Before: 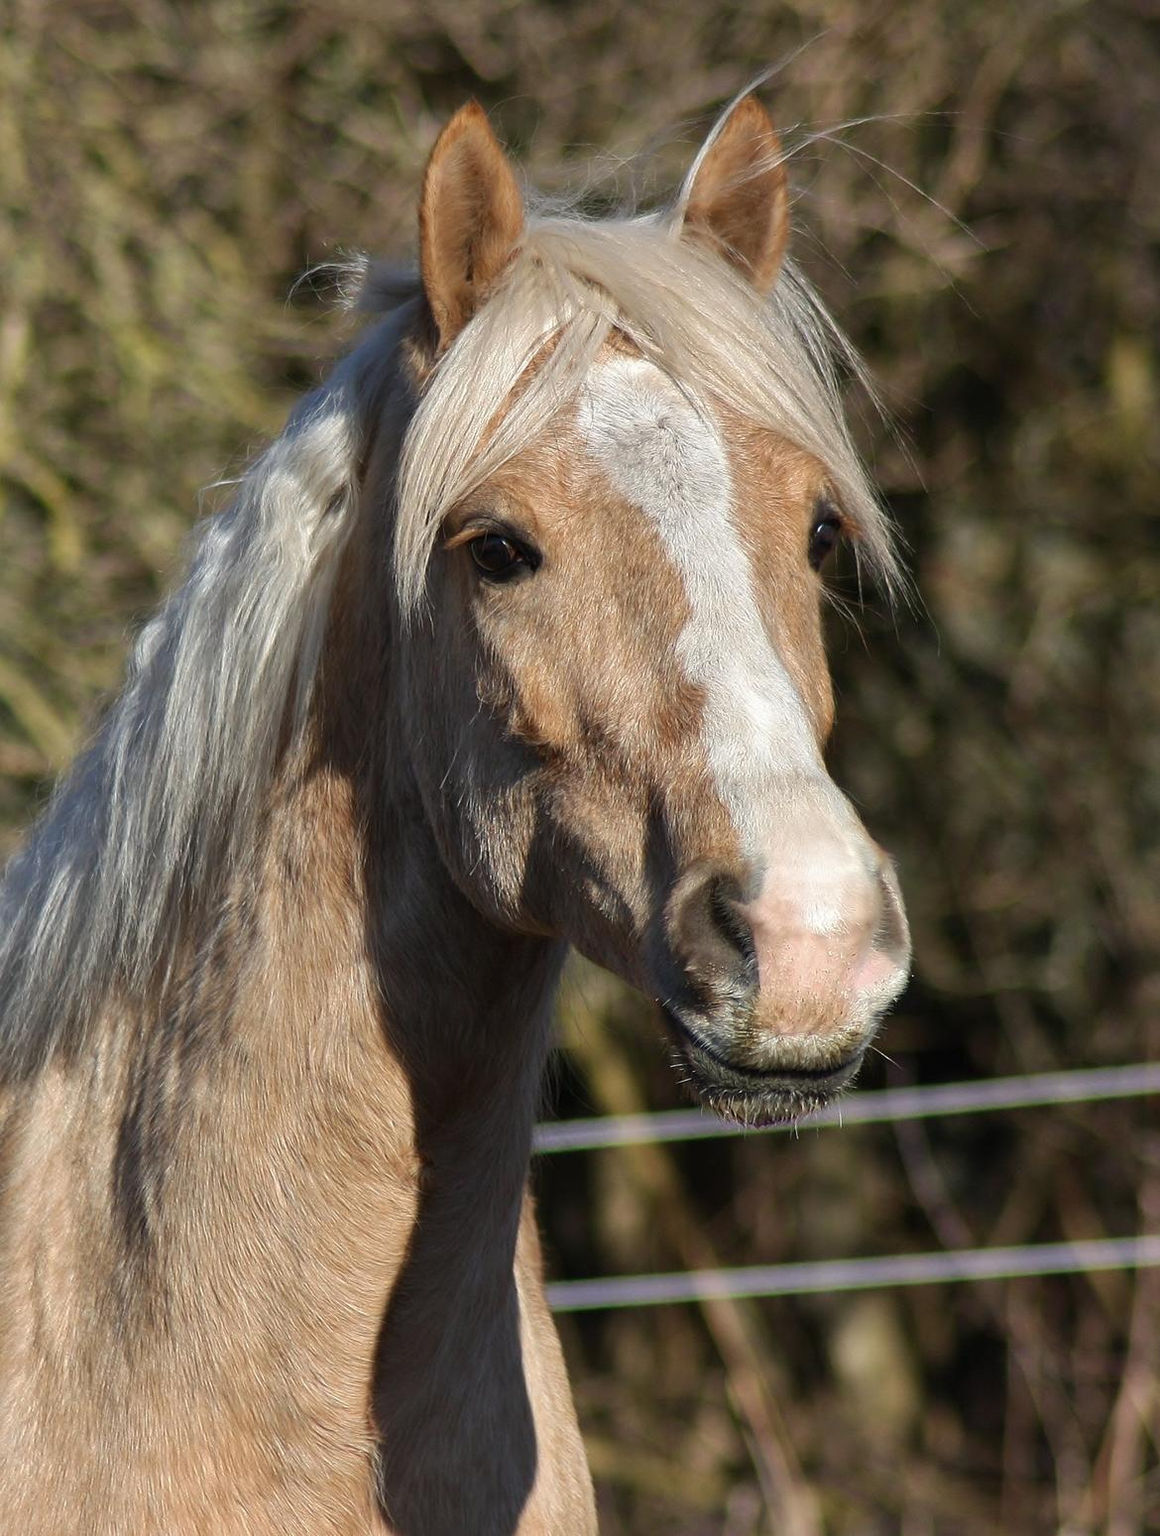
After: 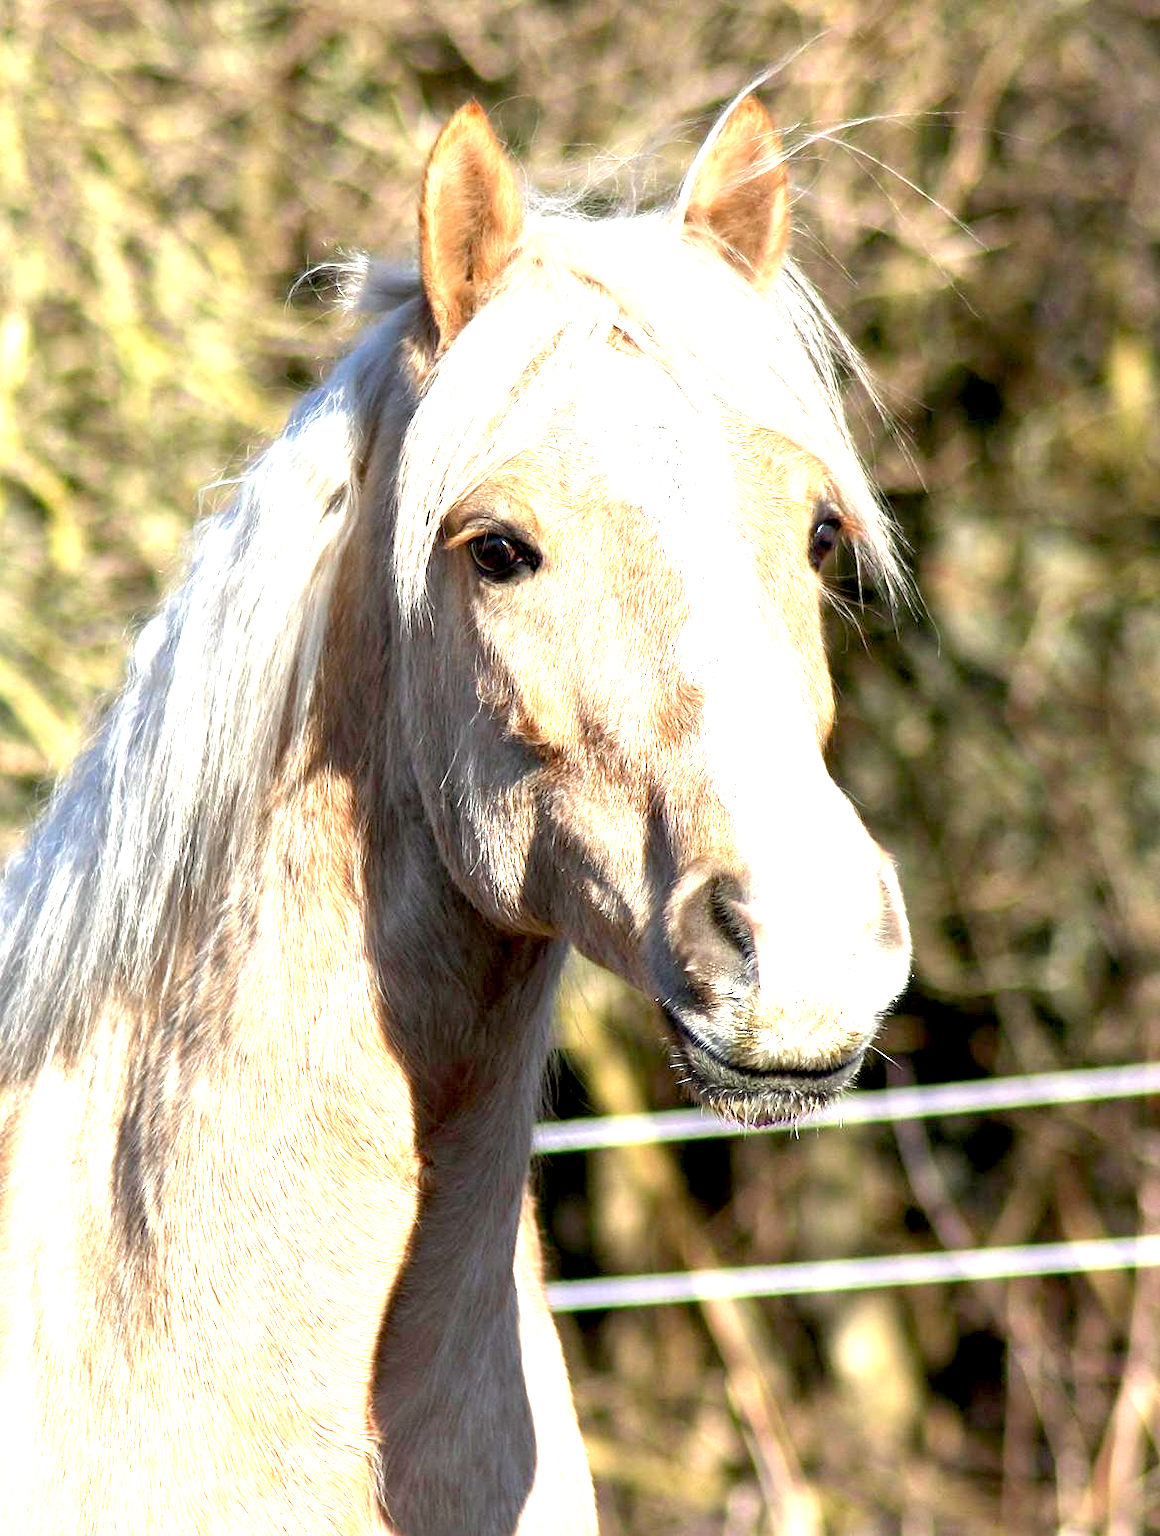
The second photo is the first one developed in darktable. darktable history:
exposure: black level correction 0.006, exposure 2.084 EV, compensate exposure bias true, compensate highlight preservation false
